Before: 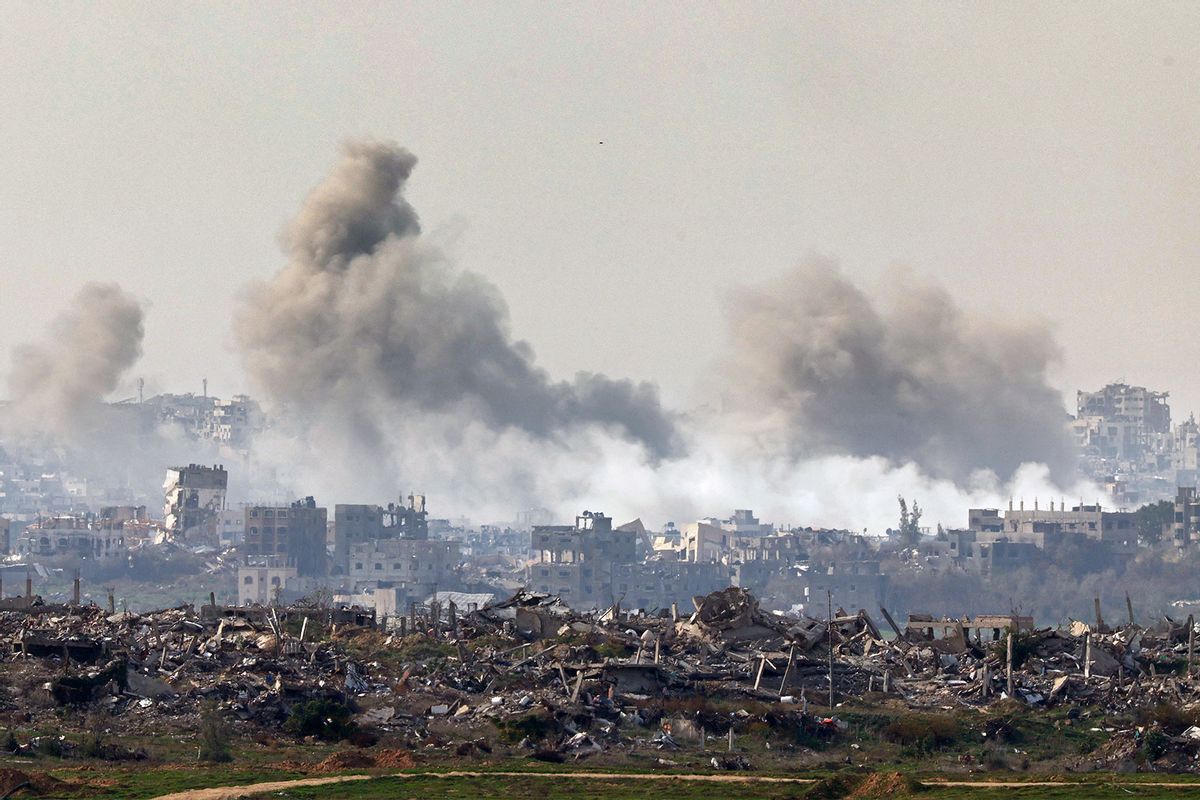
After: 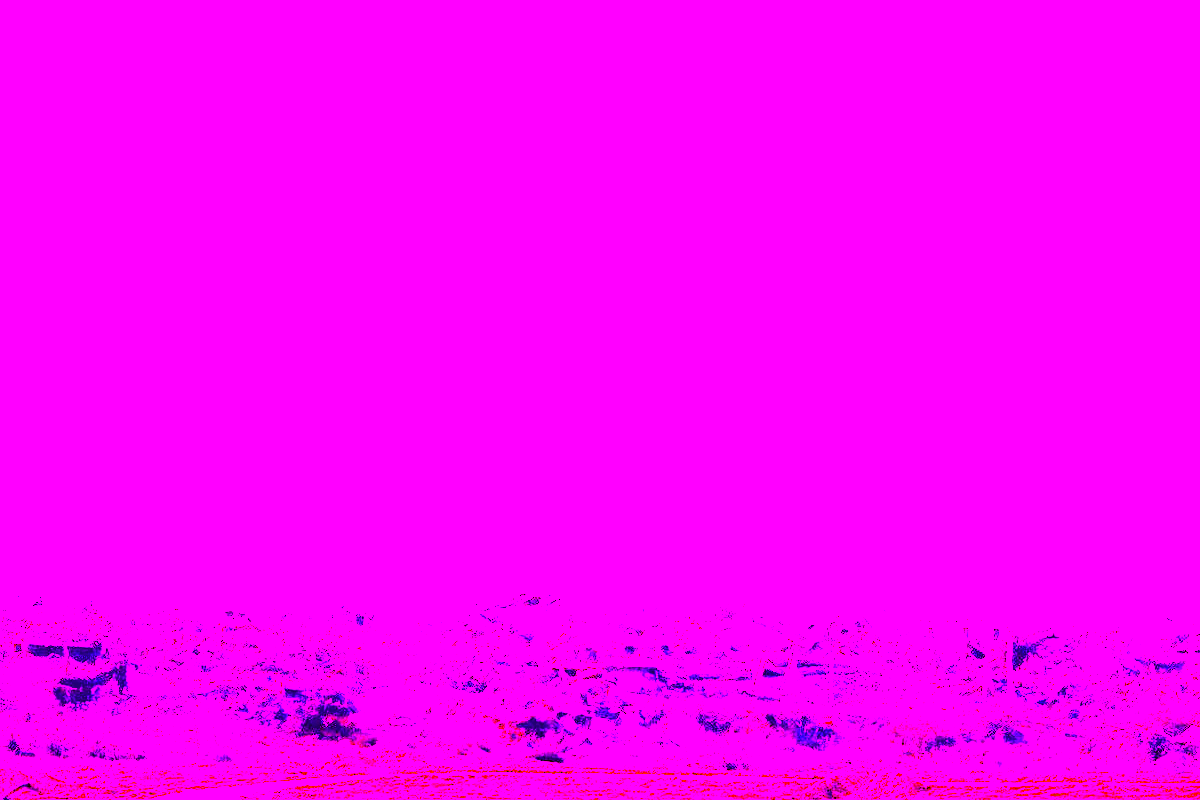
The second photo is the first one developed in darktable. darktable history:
color correction: highlights a* 5.81, highlights b* 4.84
color balance rgb: perceptual saturation grading › global saturation 45%, perceptual saturation grading › highlights -25%, perceptual saturation grading › shadows 50%, perceptual brilliance grading › global brilliance 3%, global vibrance 3%
tone equalizer: -7 EV 0.15 EV, -6 EV 0.6 EV, -5 EV 1.15 EV, -4 EV 1.33 EV, -3 EV 1.15 EV, -2 EV 0.6 EV, -1 EV 0.15 EV, mask exposure compensation -0.5 EV
white balance: red 8, blue 8
color balance: lift [1, 1.011, 0.999, 0.989], gamma [1.109, 1.045, 1.039, 0.955], gain [0.917, 0.936, 0.952, 1.064], contrast 2.32%, contrast fulcrum 19%, output saturation 101%
exposure: exposure 0.375 EV, compensate highlight preservation false
